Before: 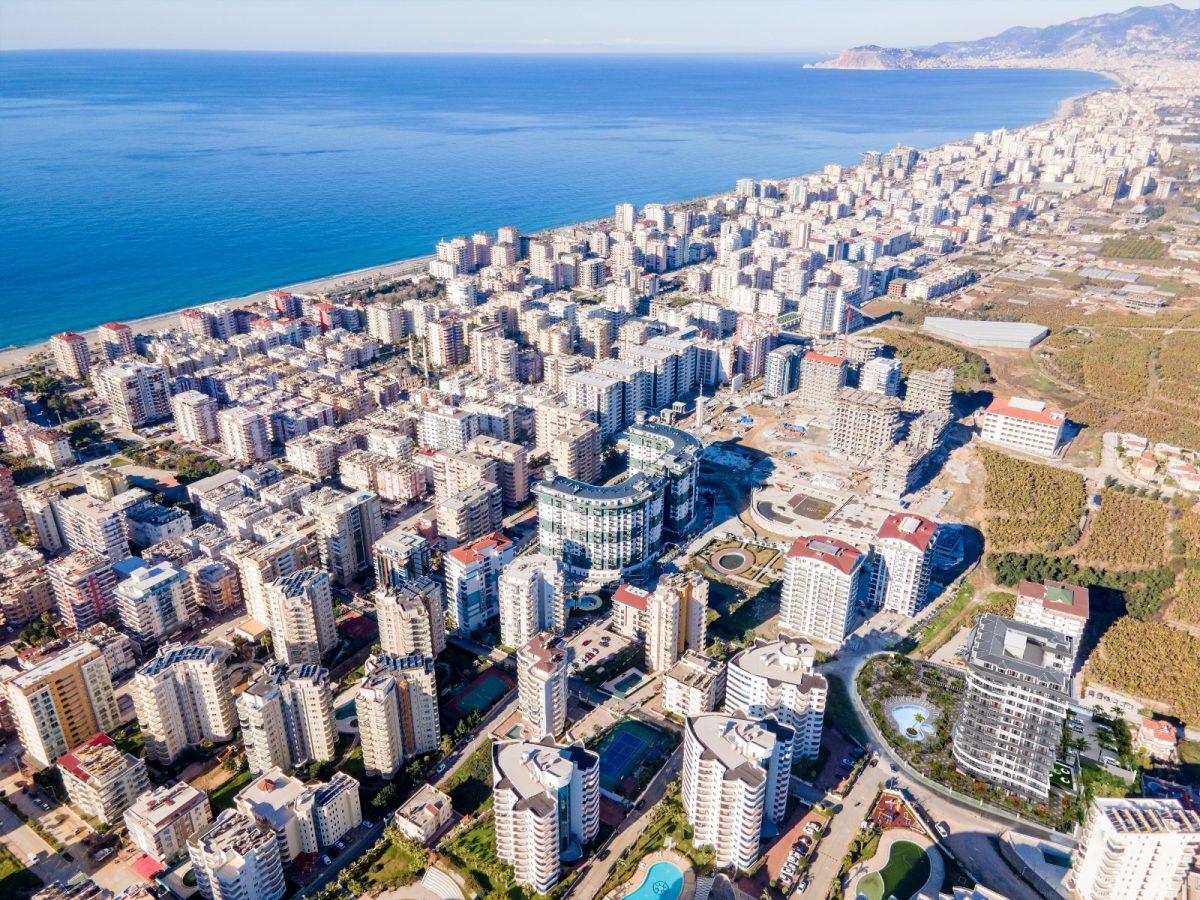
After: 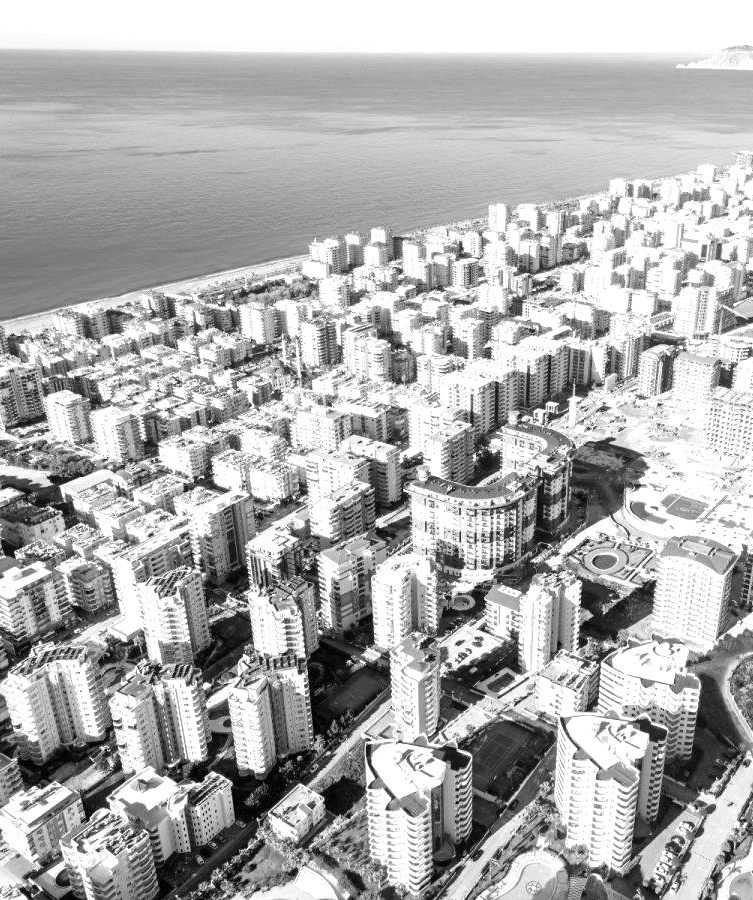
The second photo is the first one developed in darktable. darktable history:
exposure: black level correction 0, exposure 0.7 EV, compensate exposure bias true, compensate highlight preservation false
crop: left 10.644%, right 26.528%
monochrome: size 1
